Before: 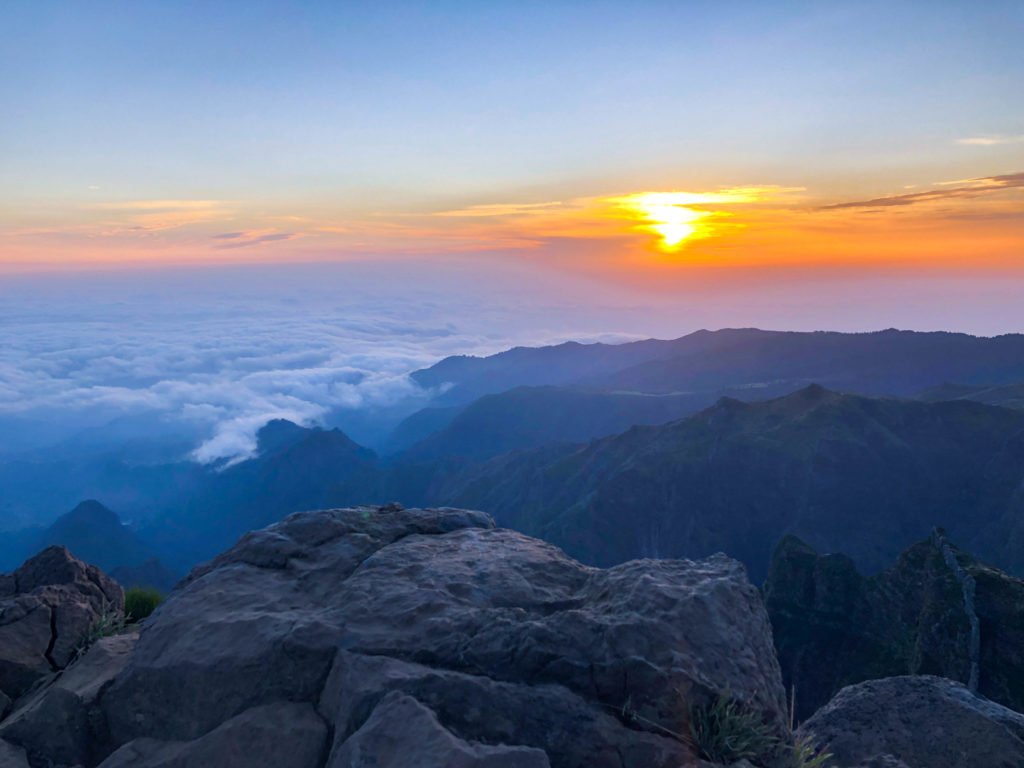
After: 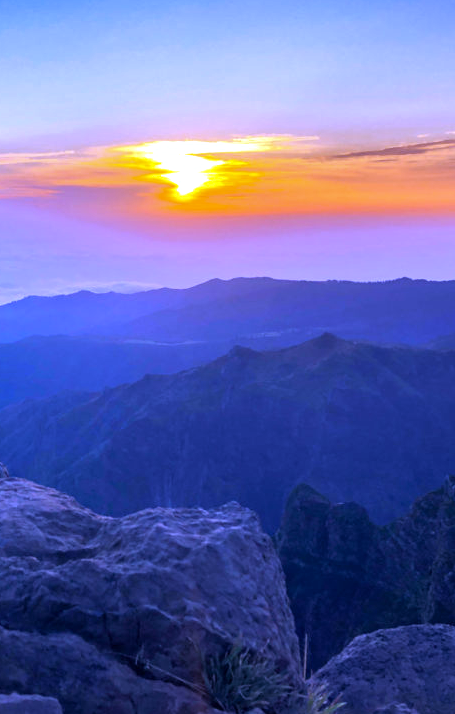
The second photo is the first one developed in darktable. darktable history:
exposure: black level correction 0.001, compensate highlight preservation false
white balance: red 0.98, blue 1.61
crop: left 47.628%, top 6.643%, right 7.874%
shadows and highlights: radius 171.16, shadows 27, white point adjustment 3.13, highlights -67.95, soften with gaussian
